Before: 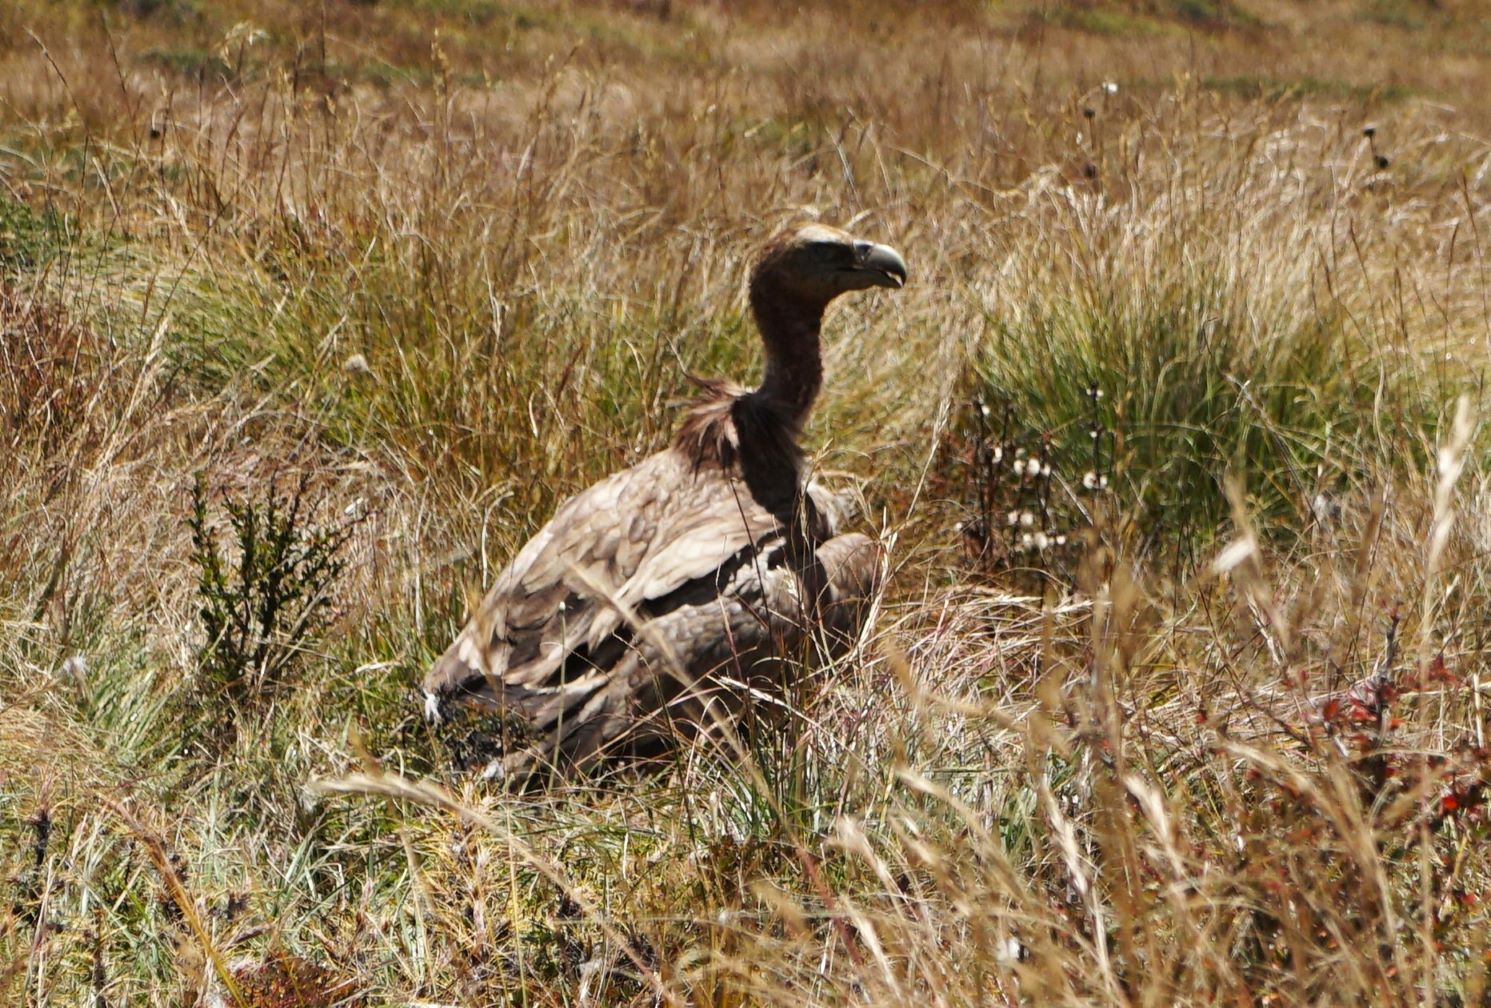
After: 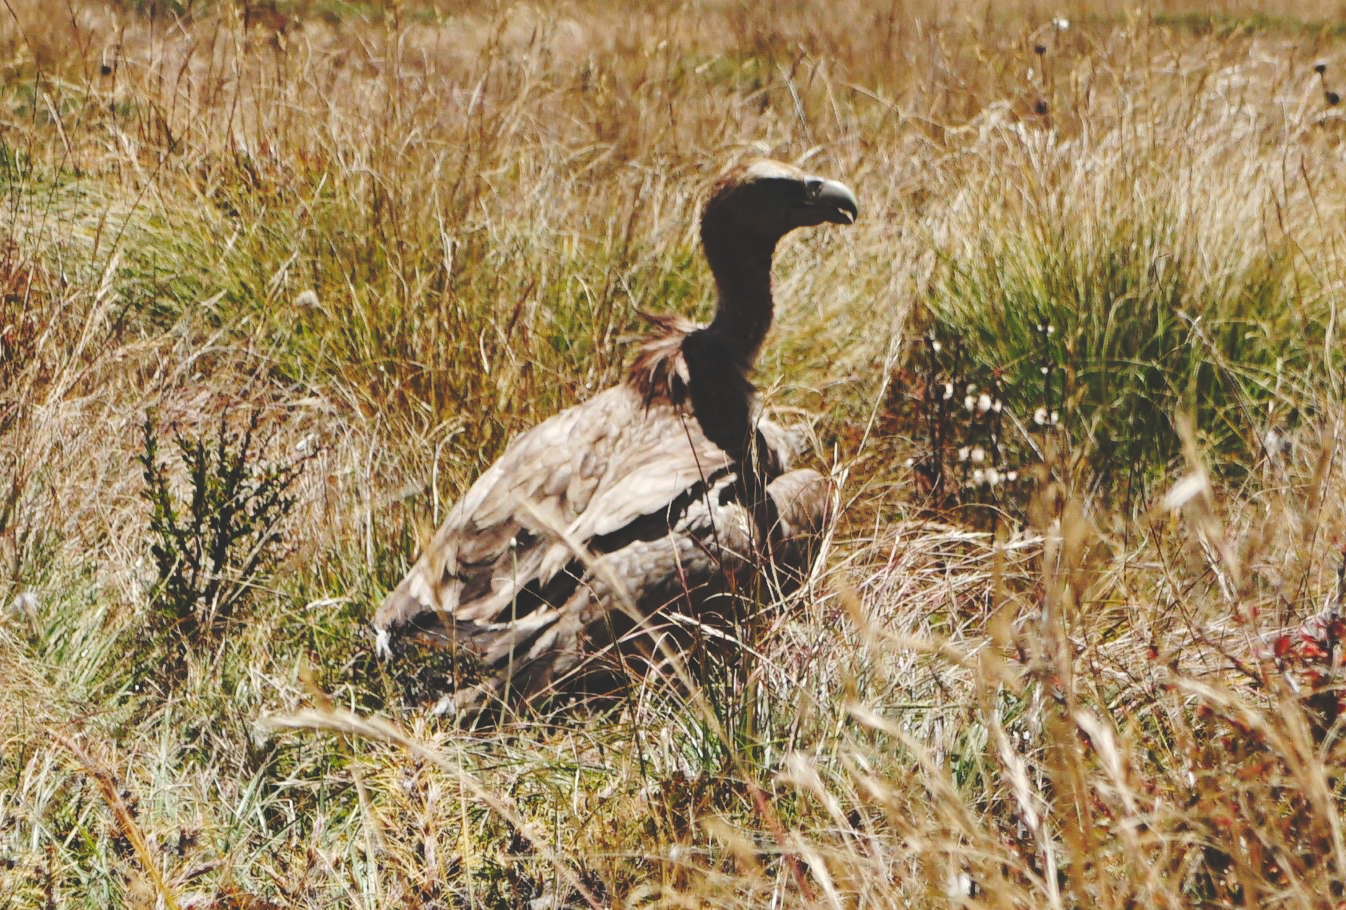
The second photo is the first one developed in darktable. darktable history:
crop: left 3.305%, top 6.436%, right 6.389%, bottom 3.258%
tone curve: curves: ch0 [(0, 0) (0.003, 0.177) (0.011, 0.177) (0.025, 0.176) (0.044, 0.178) (0.069, 0.186) (0.1, 0.194) (0.136, 0.203) (0.177, 0.223) (0.224, 0.255) (0.277, 0.305) (0.335, 0.383) (0.399, 0.467) (0.468, 0.546) (0.543, 0.616) (0.623, 0.694) (0.709, 0.764) (0.801, 0.834) (0.898, 0.901) (1, 1)], preserve colors none
